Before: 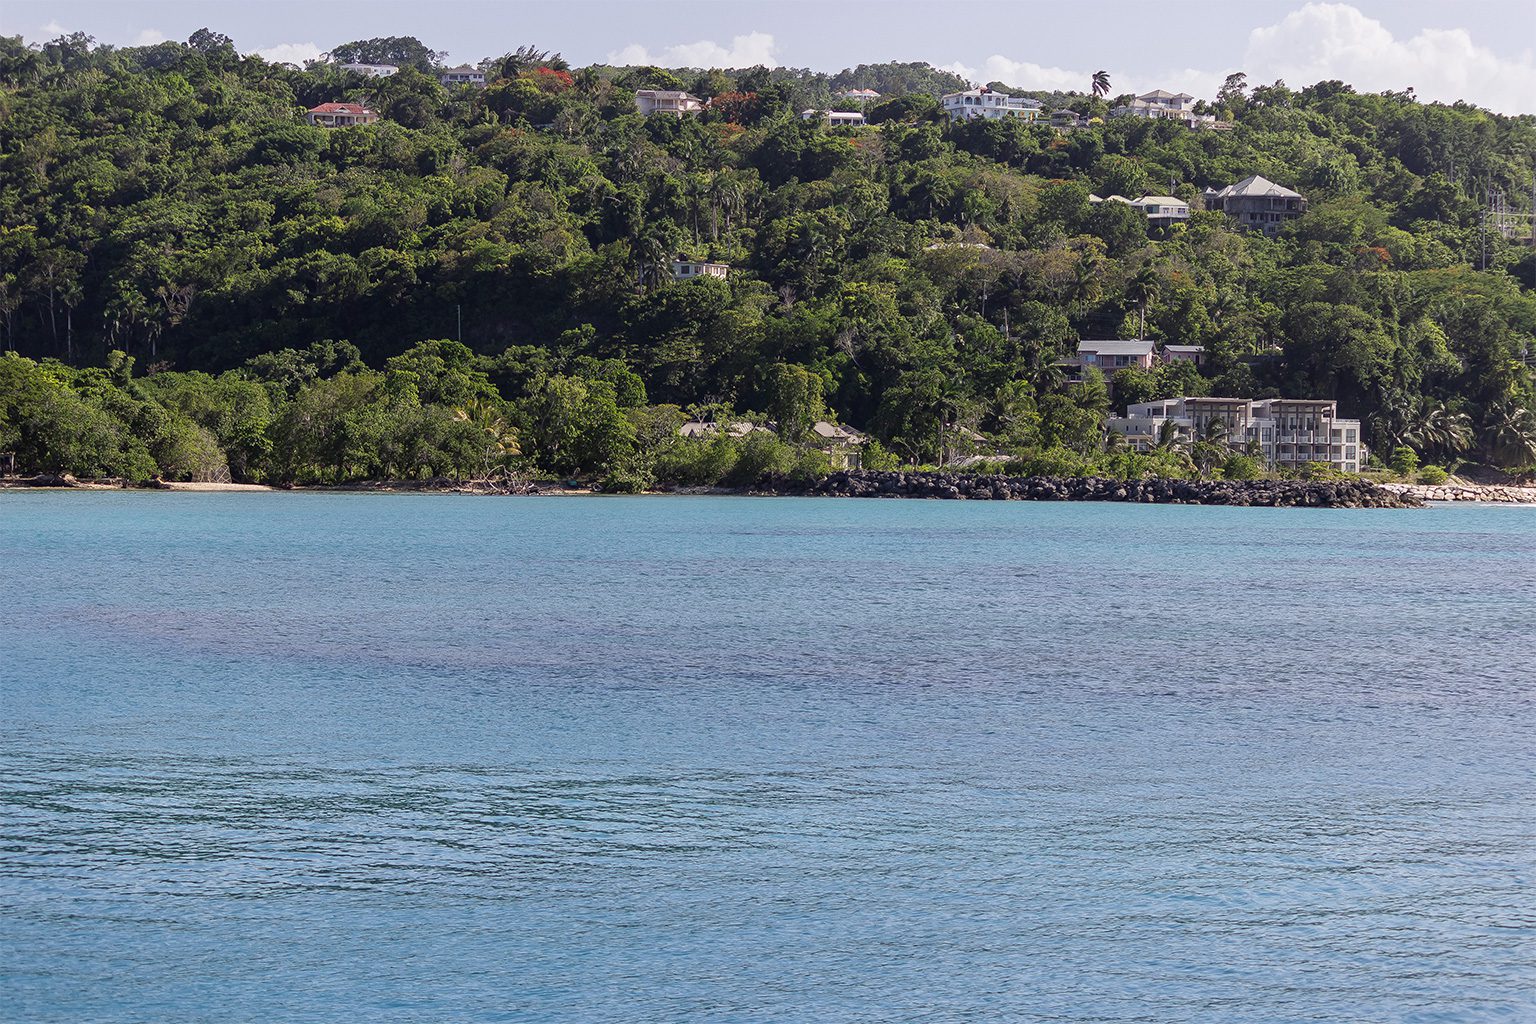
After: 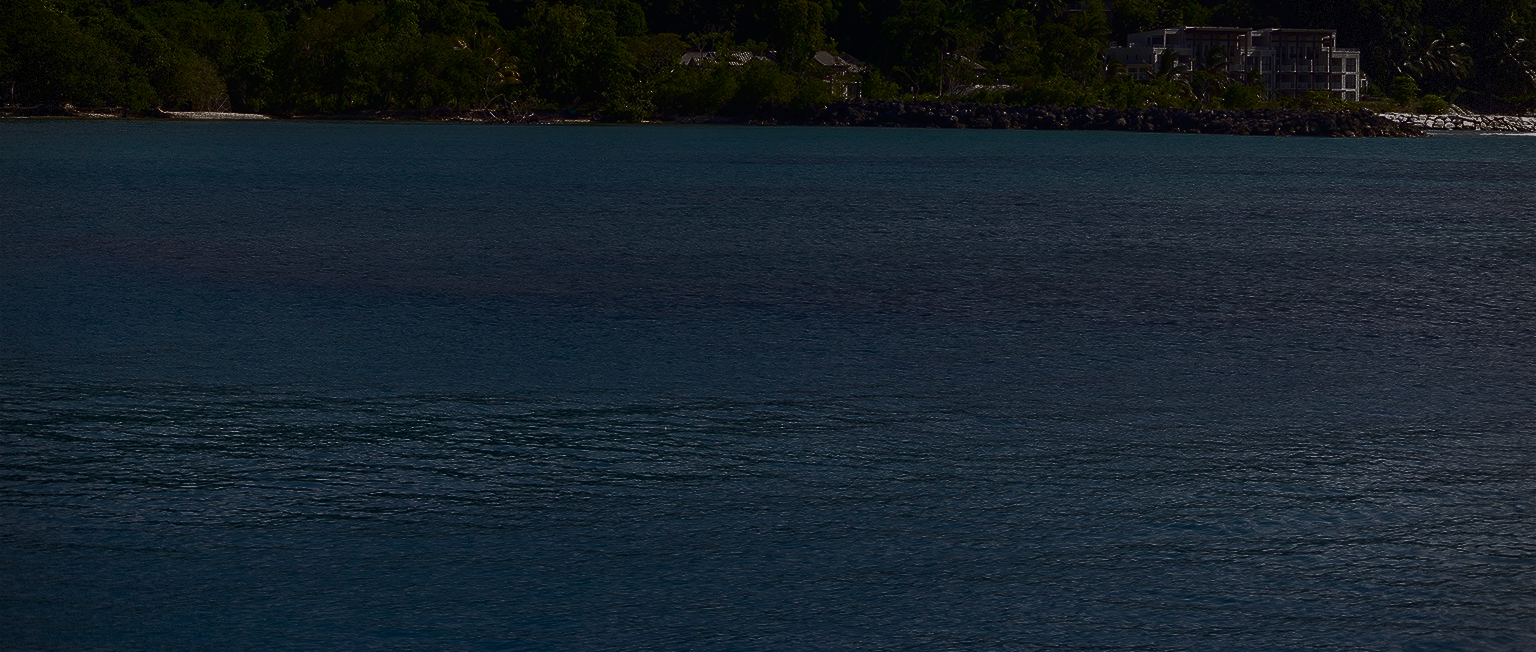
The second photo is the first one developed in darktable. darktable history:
exposure: black level correction 0.002, exposure -0.199 EV, compensate exposure bias true, compensate highlight preservation false
tone equalizer: -8 EV -1.96 EV, -7 EV -1.99 EV, -6 EV -1.98 EV, -5 EV -1.97 EV, -4 EV -1.99 EV, -3 EV -1.98 EV, -2 EV -2 EV, -1 EV -1.61 EV, +0 EV -1.98 EV, edges refinement/feathering 500, mask exposure compensation -1.57 EV, preserve details no
contrast equalizer: y [[0.6 ×6], [0.55 ×6], [0 ×6], [0 ×6], [0 ×6]], mix -0.289
crop and rotate: top 36.25%
vignetting: fall-off radius 61.1%, dithering 8-bit output
contrast brightness saturation: contrast 0.91, brightness 0.19
